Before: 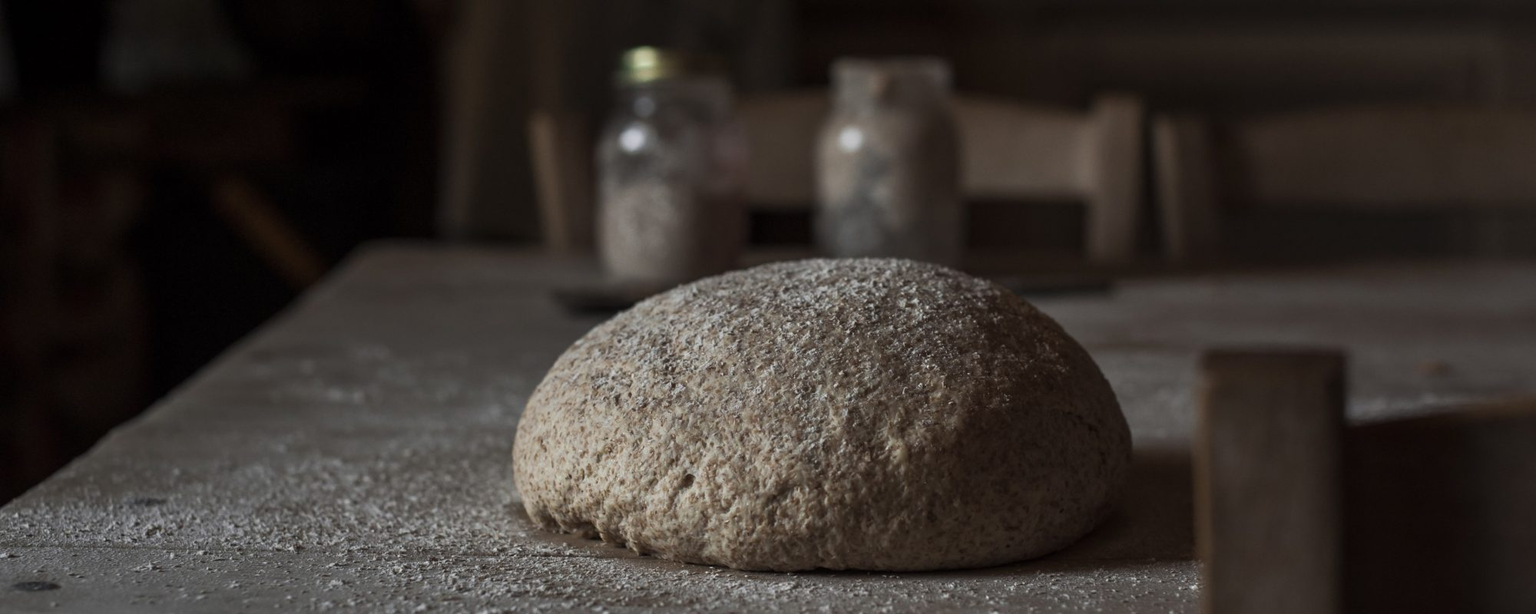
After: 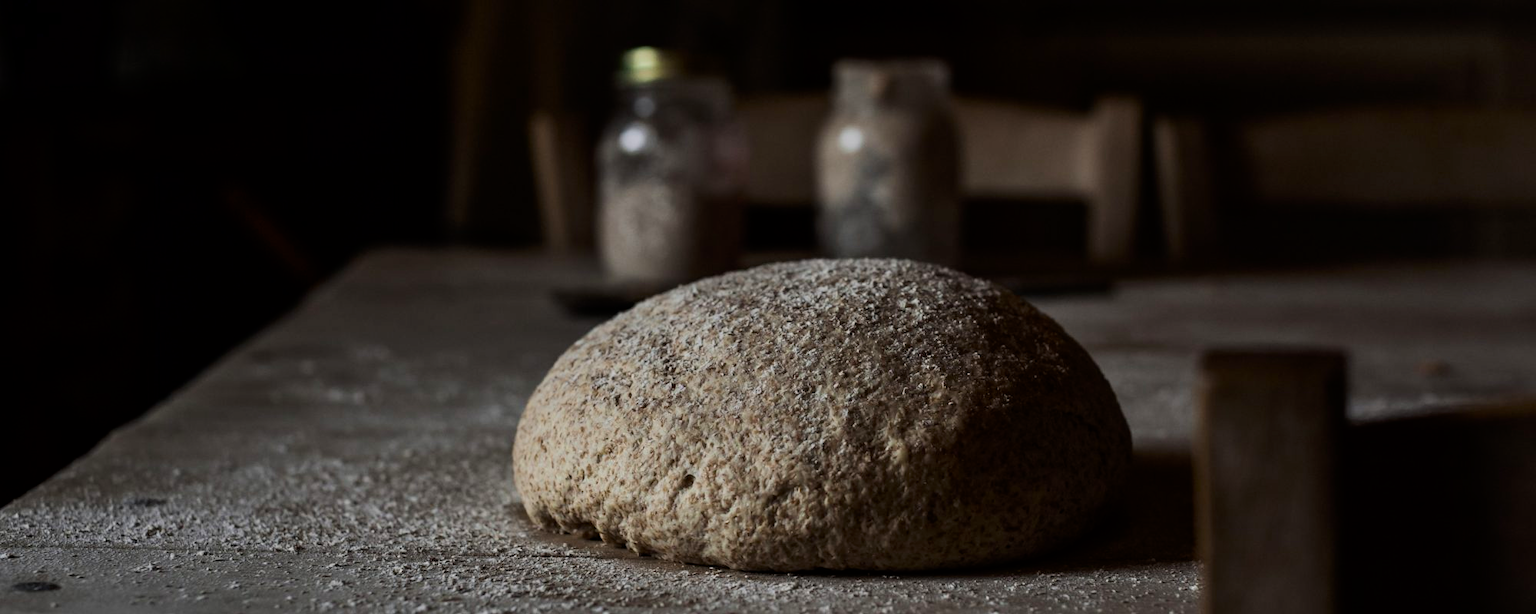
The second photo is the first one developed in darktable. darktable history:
contrast brightness saturation: contrast 0.166, saturation 0.322
filmic rgb: black relative exposure -7.73 EV, white relative exposure 4.41 EV, threshold 5.95 EV, hardness 3.75, latitude 38.83%, contrast 0.966, highlights saturation mix 8.93%, shadows ↔ highlights balance 4.01%, color science v6 (2022), enable highlight reconstruction true
